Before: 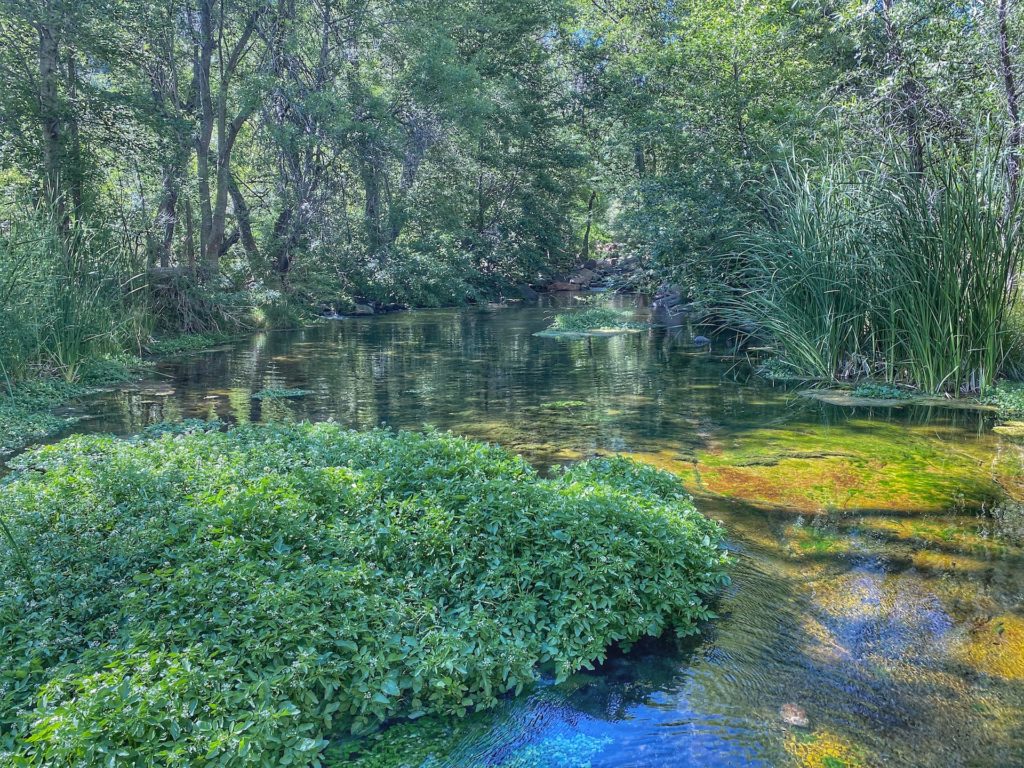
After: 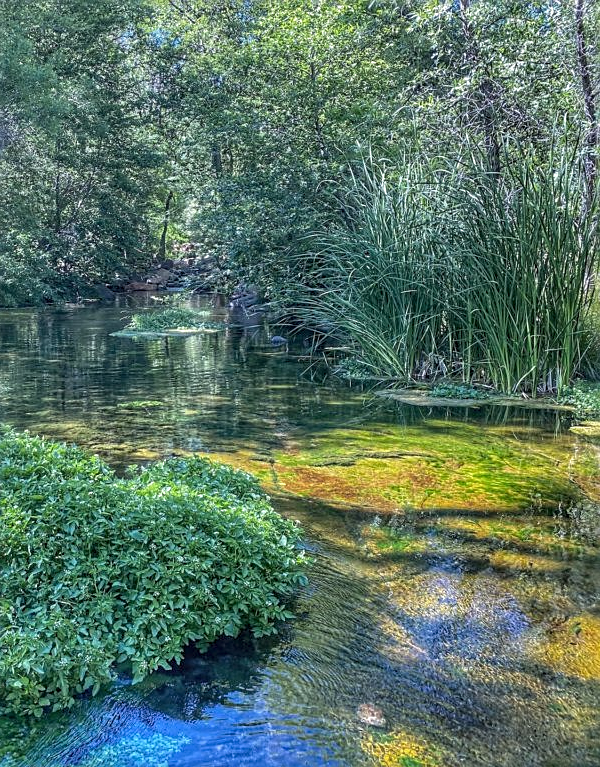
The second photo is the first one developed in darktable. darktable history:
crop: left 41.402%
local contrast: on, module defaults
tone curve: curves: ch0 [(0, 0) (0.003, 0.003) (0.011, 0.011) (0.025, 0.025) (0.044, 0.044) (0.069, 0.069) (0.1, 0.099) (0.136, 0.135) (0.177, 0.176) (0.224, 0.223) (0.277, 0.275) (0.335, 0.333) (0.399, 0.396) (0.468, 0.465) (0.543, 0.541) (0.623, 0.622) (0.709, 0.708) (0.801, 0.8) (0.898, 0.897) (1, 1)], preserve colors none
levels: mode automatic
sharpen: on, module defaults
